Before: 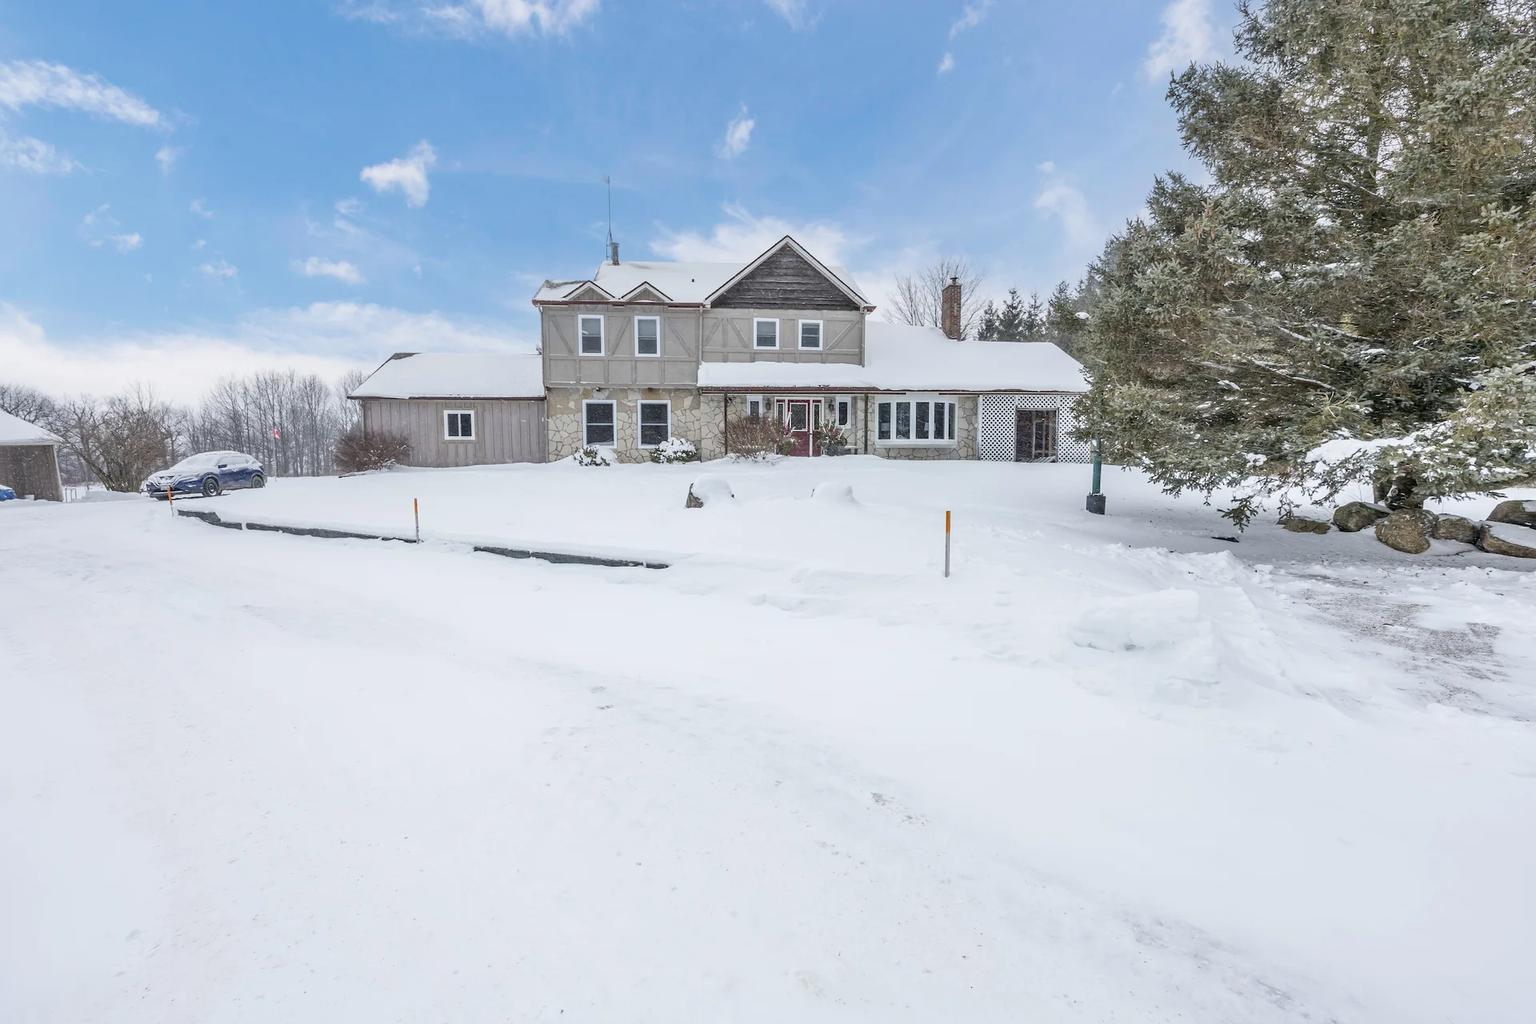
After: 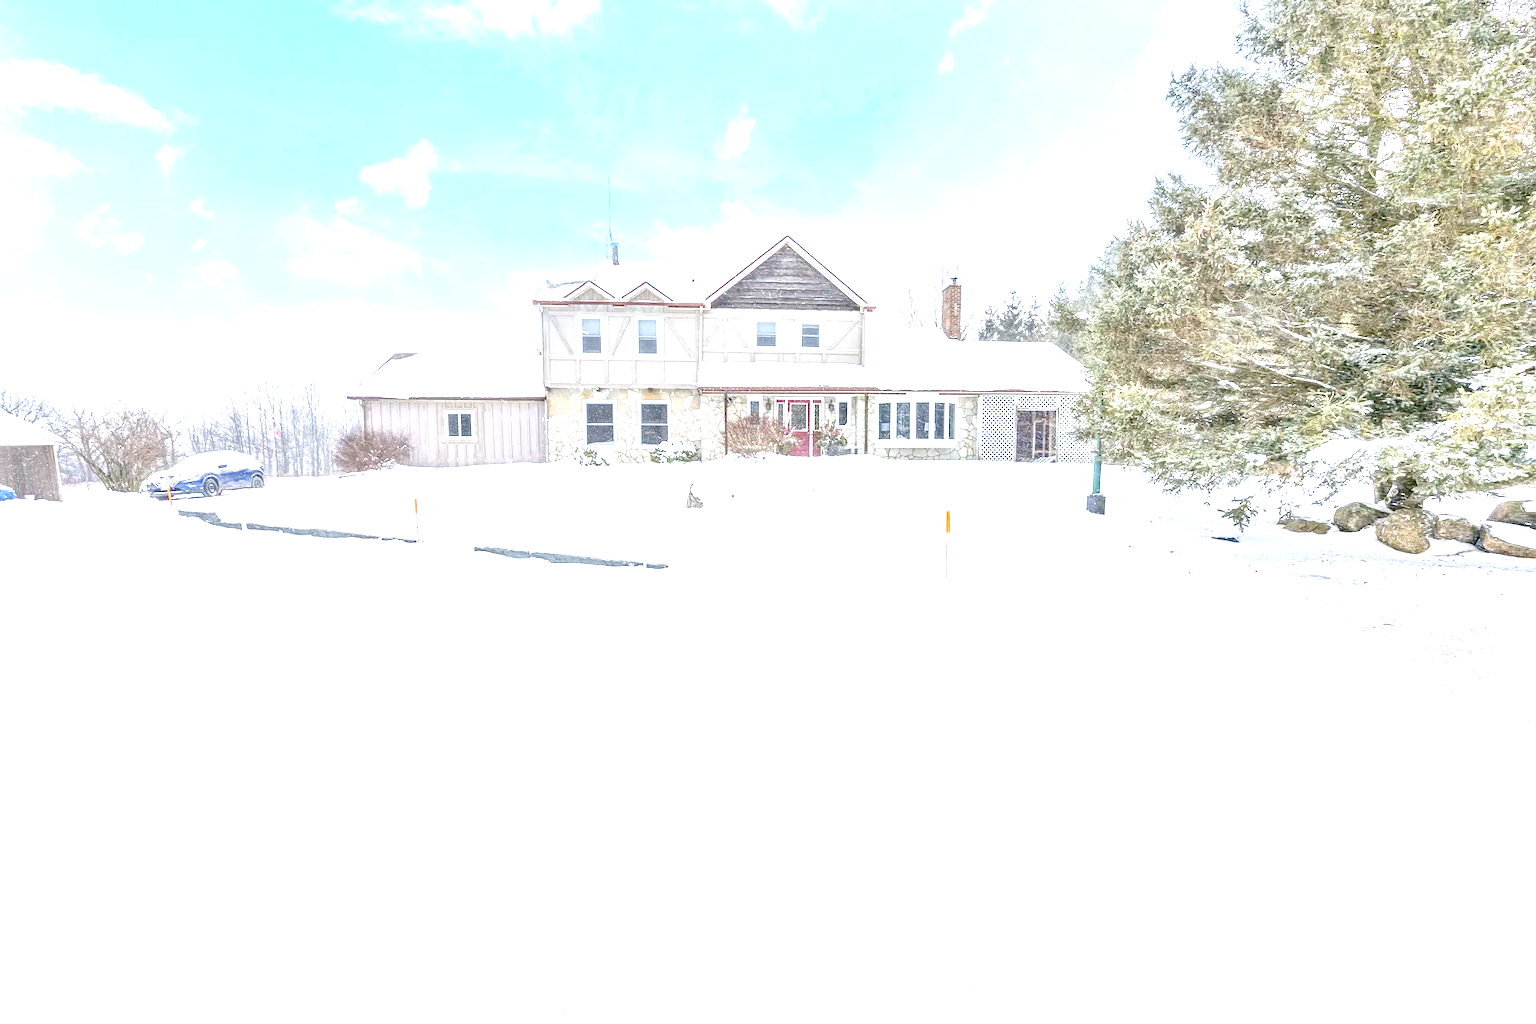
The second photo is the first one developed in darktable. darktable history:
exposure: black level correction 0, exposure 1.6 EV, compensate exposure bias true, compensate highlight preservation false
local contrast: on, module defaults
levels: levels [0, 0.397, 0.955]
